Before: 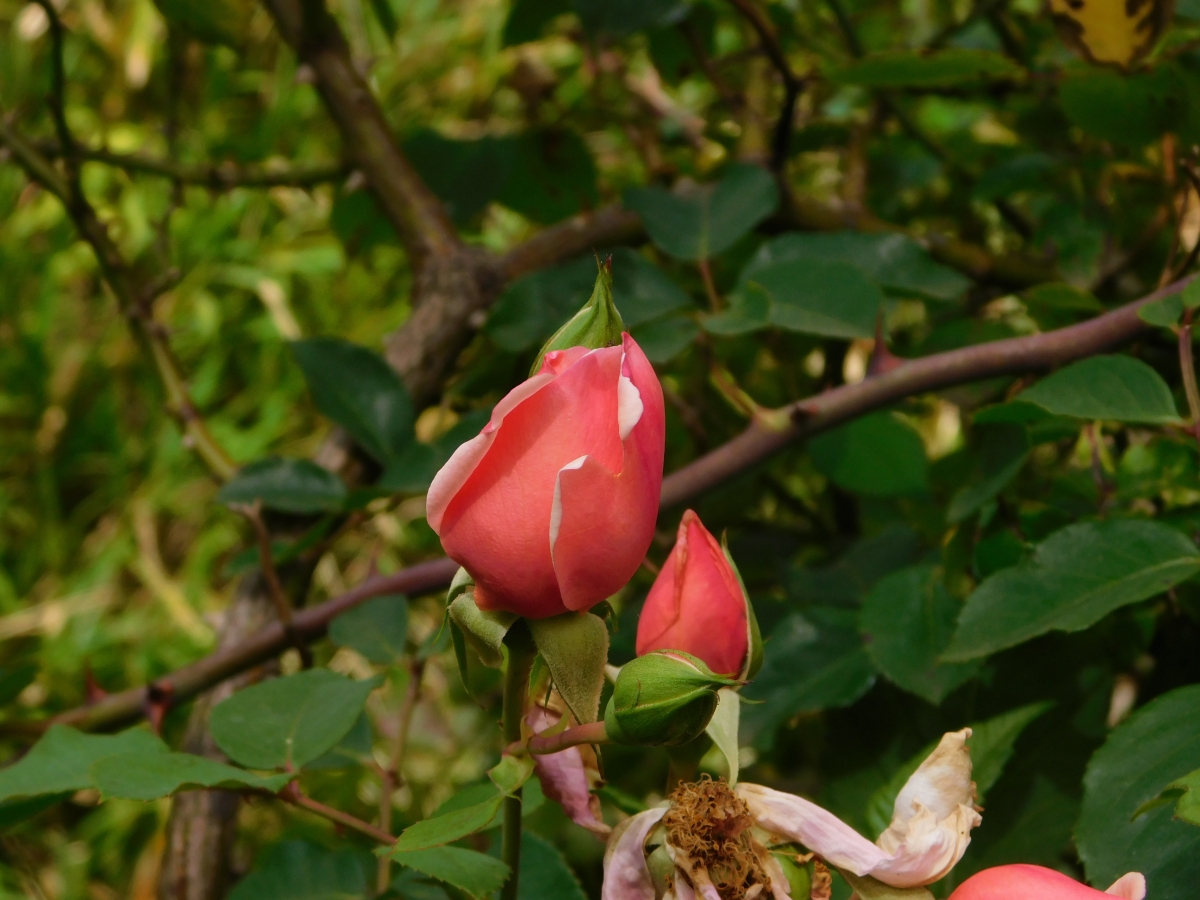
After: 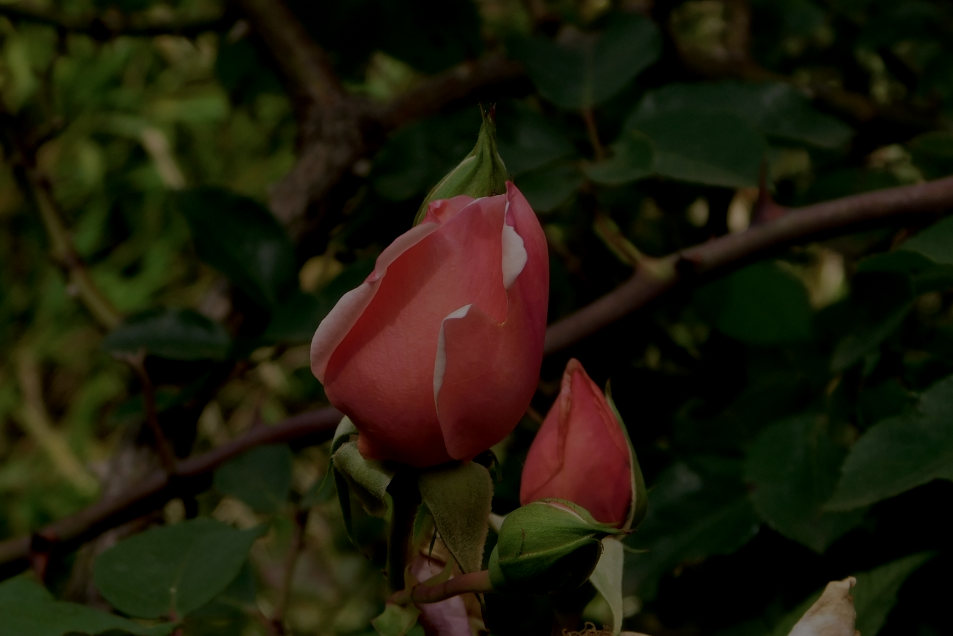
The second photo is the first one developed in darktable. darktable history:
tone equalizer: edges refinement/feathering 500, mask exposure compensation -1.57 EV, preserve details no
crop: left 9.689%, top 16.883%, right 10.874%, bottom 12.341%
exposure: exposure -2.387 EV, compensate highlight preservation false
local contrast: detail 135%, midtone range 0.745
